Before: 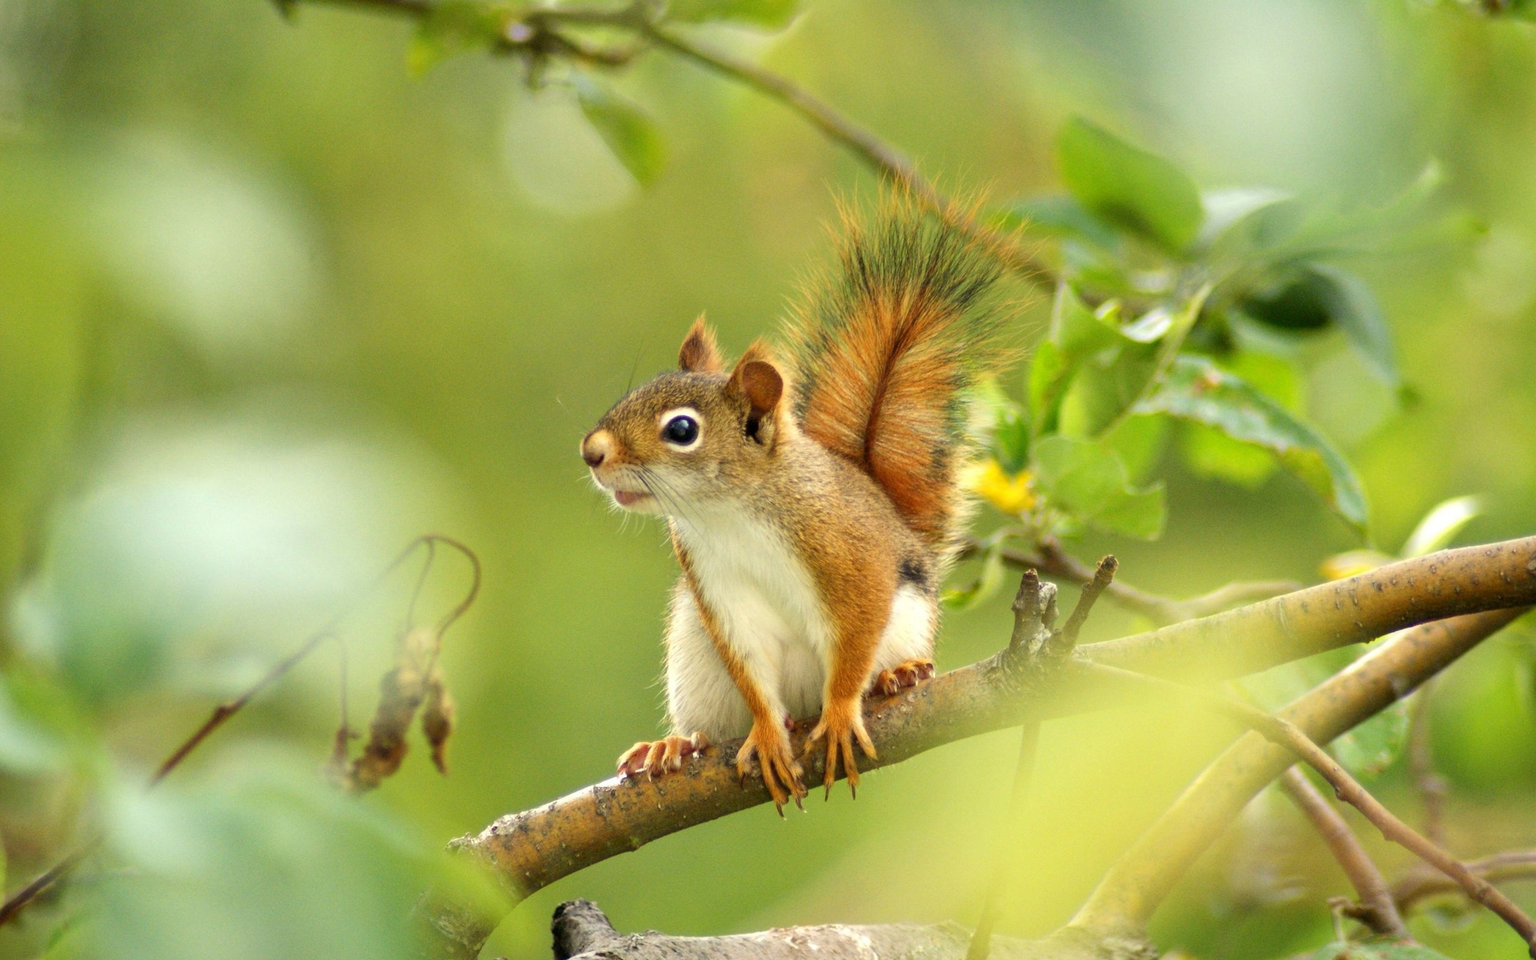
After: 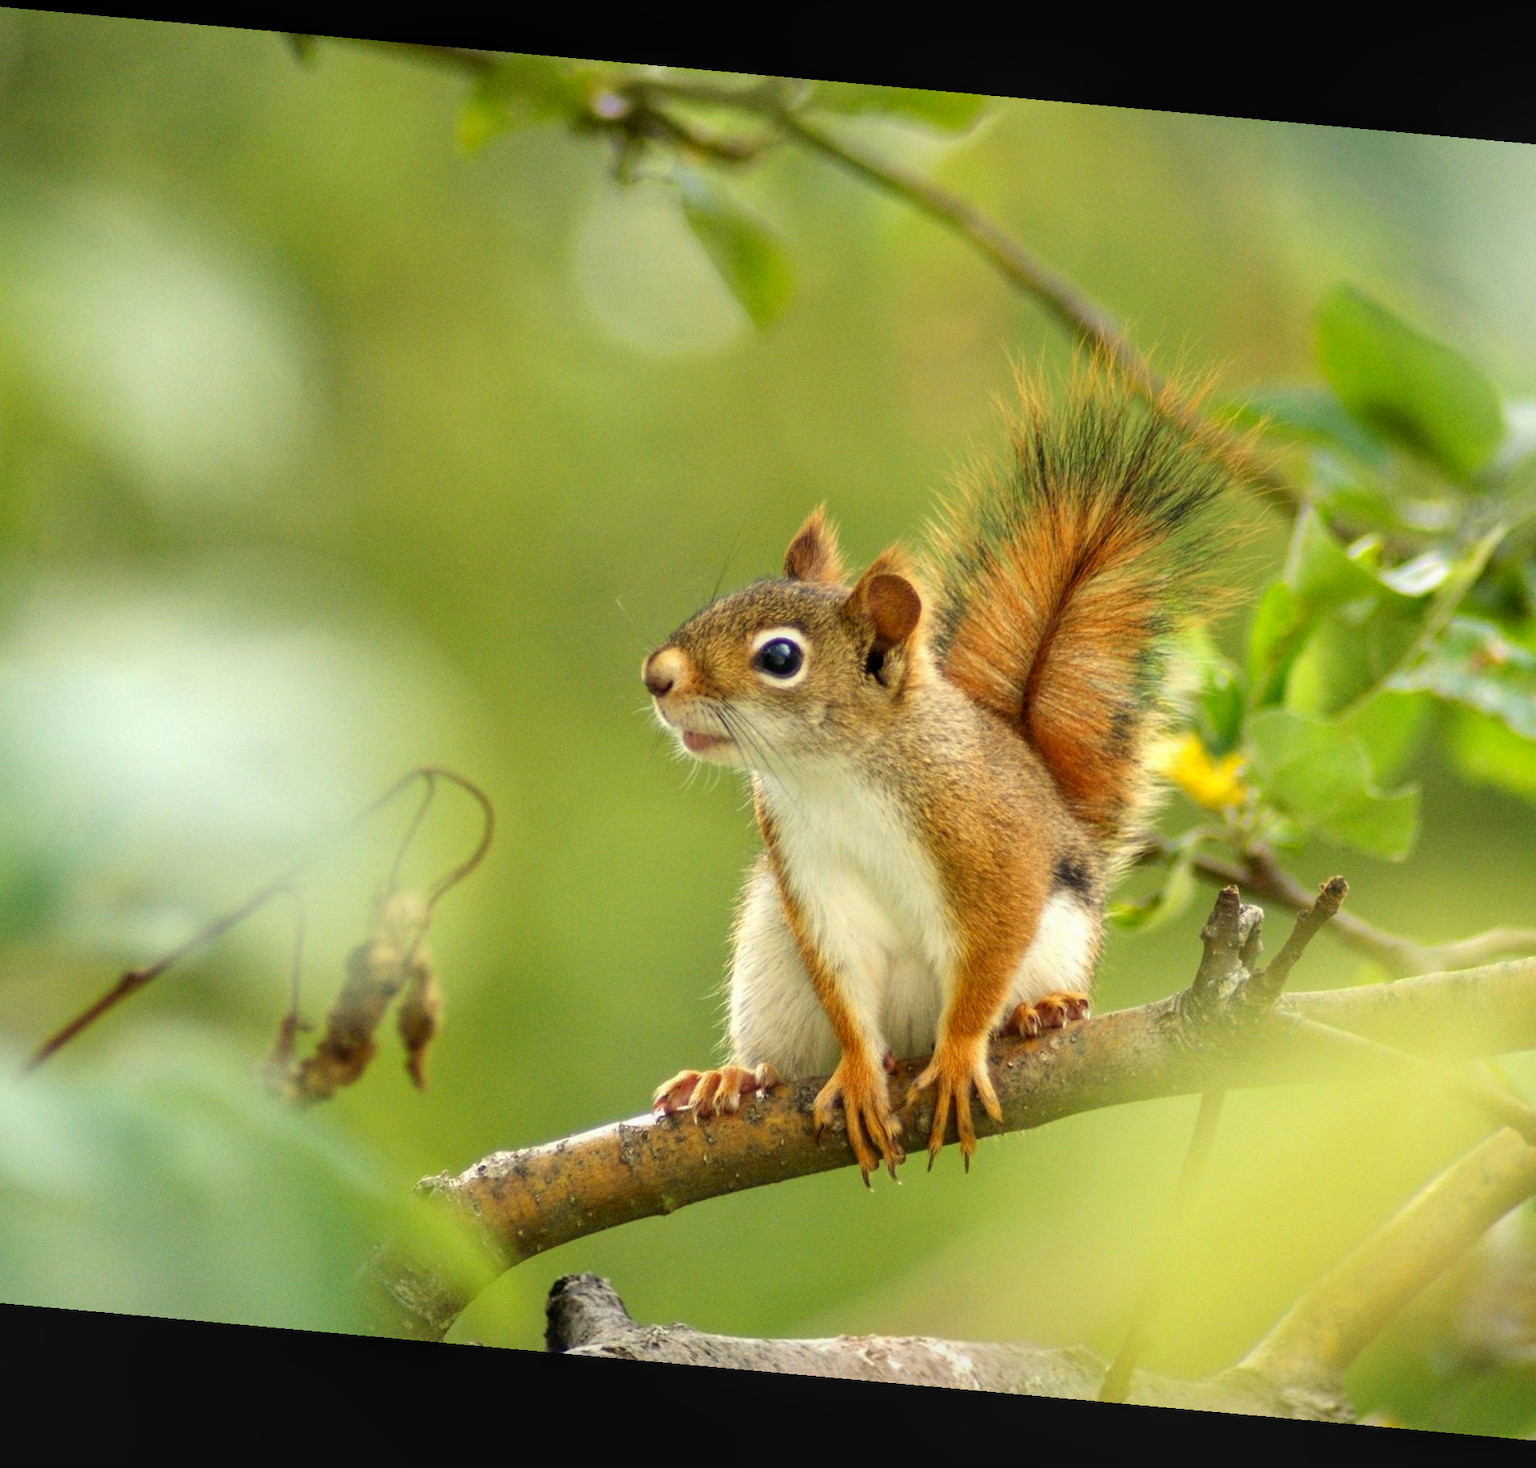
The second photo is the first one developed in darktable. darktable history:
local contrast: detail 110%
rotate and perspective: rotation 5.12°, automatic cropping off
crop and rotate: left 9.061%, right 20.142%
exposure: black level correction 0.001, compensate highlight preservation false
